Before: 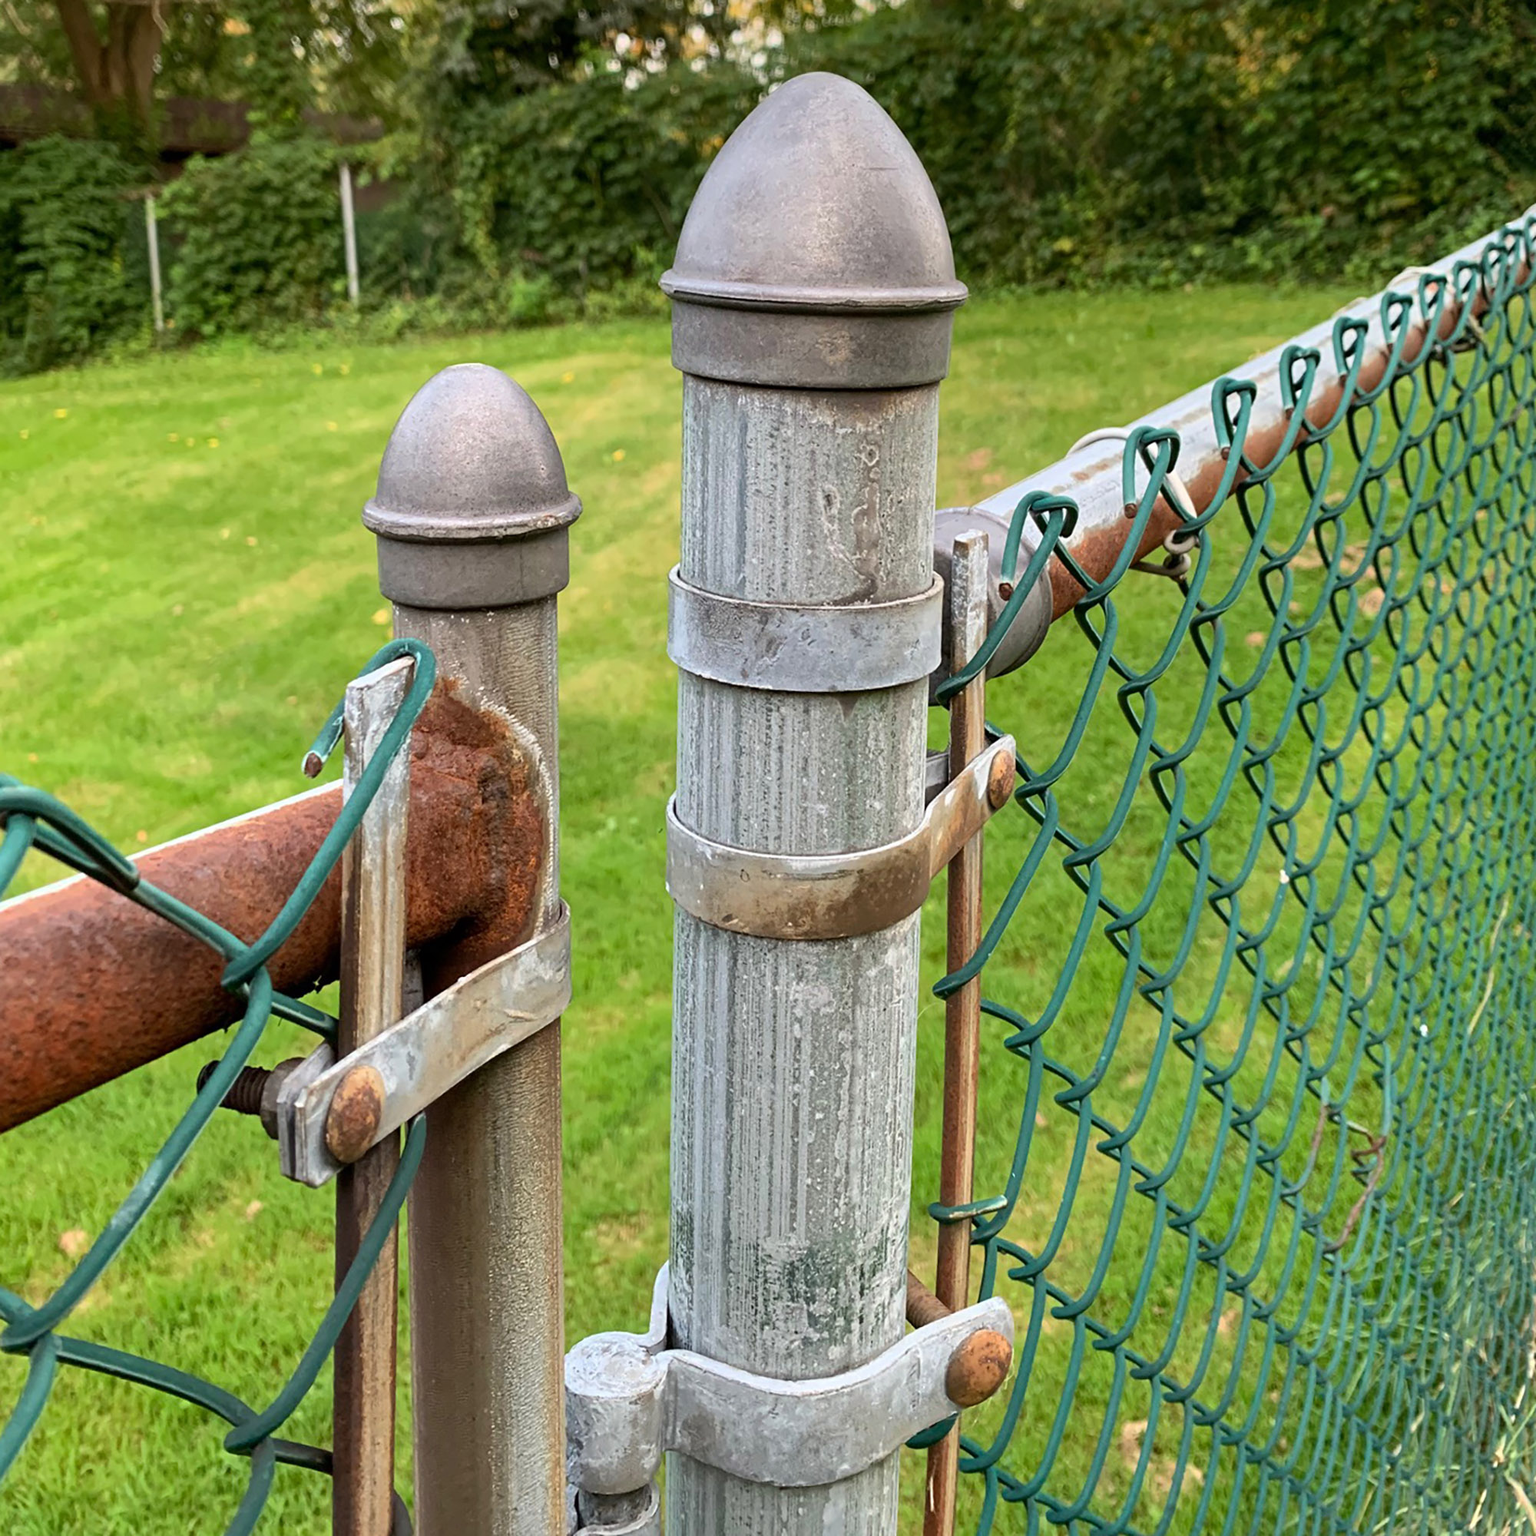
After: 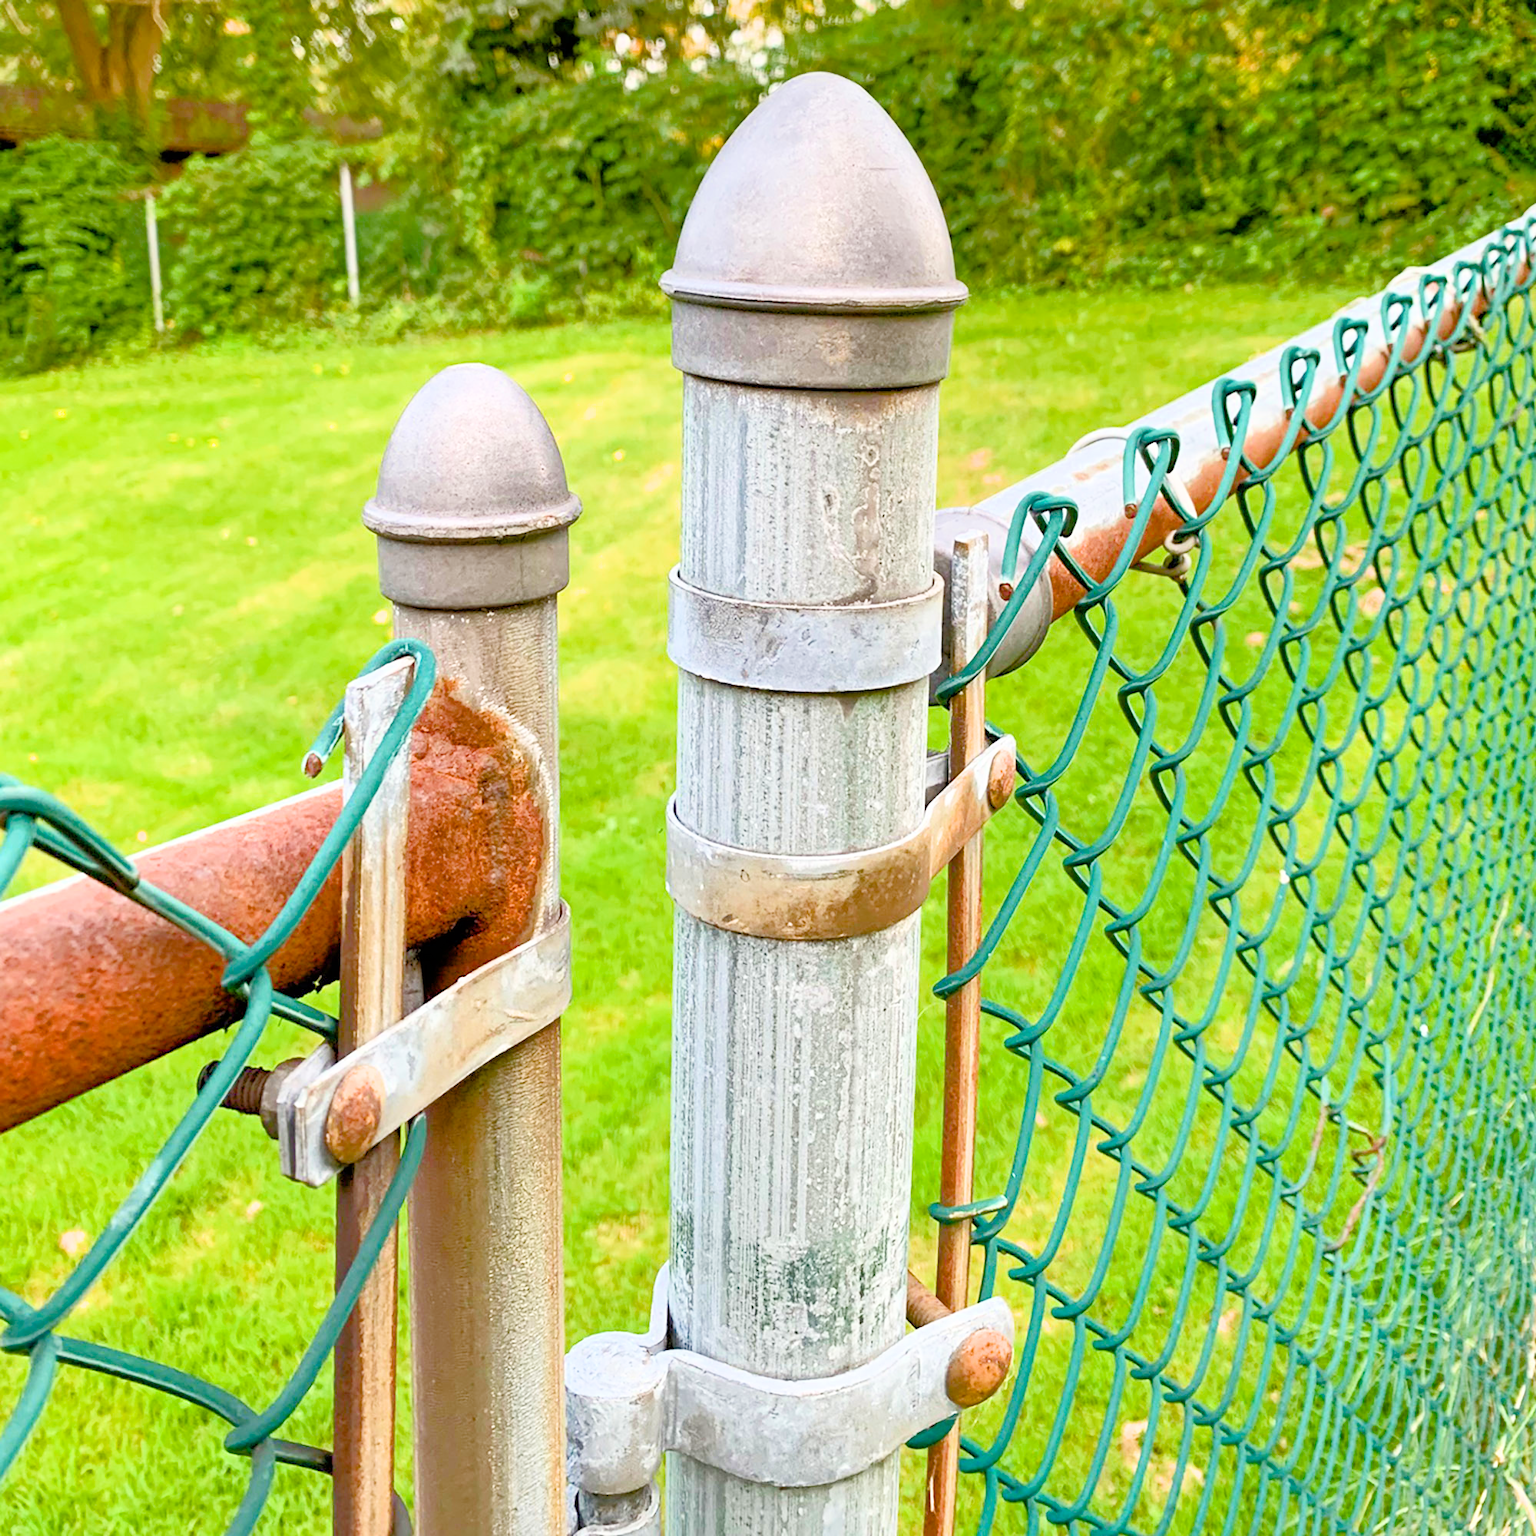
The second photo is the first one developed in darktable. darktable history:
tone equalizer: -7 EV 0.16 EV, -6 EV 0.567 EV, -5 EV 1.18 EV, -4 EV 1.35 EV, -3 EV 1.15 EV, -2 EV 0.6 EV, -1 EV 0.146 EV
color balance rgb: perceptual saturation grading › global saturation 34.724%, perceptual saturation grading › highlights -24.886%, perceptual saturation grading › shadows 49.964%, global vibrance 20%
filmic rgb: black relative exposure -7.97 EV, white relative exposure 3.84 EV, hardness 4.31, iterations of high-quality reconstruction 0
exposure: black level correction 0, exposure 1.386 EV, compensate highlight preservation false
